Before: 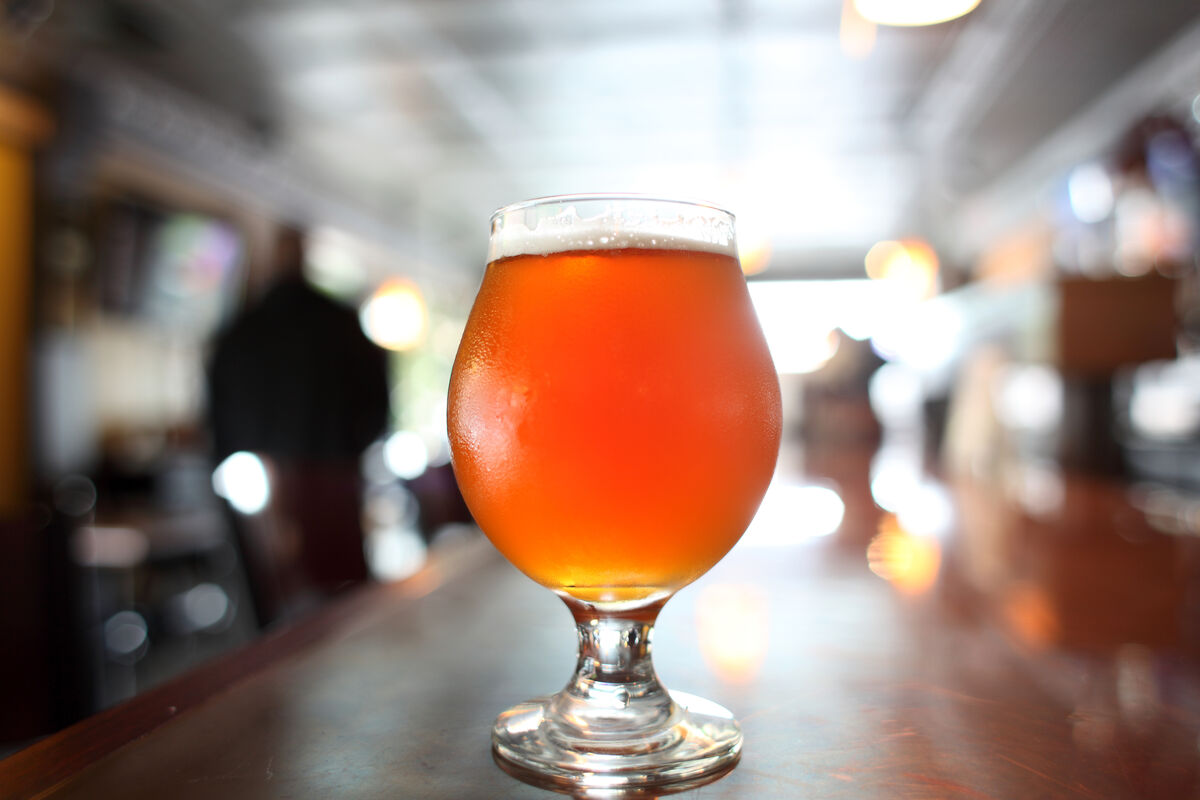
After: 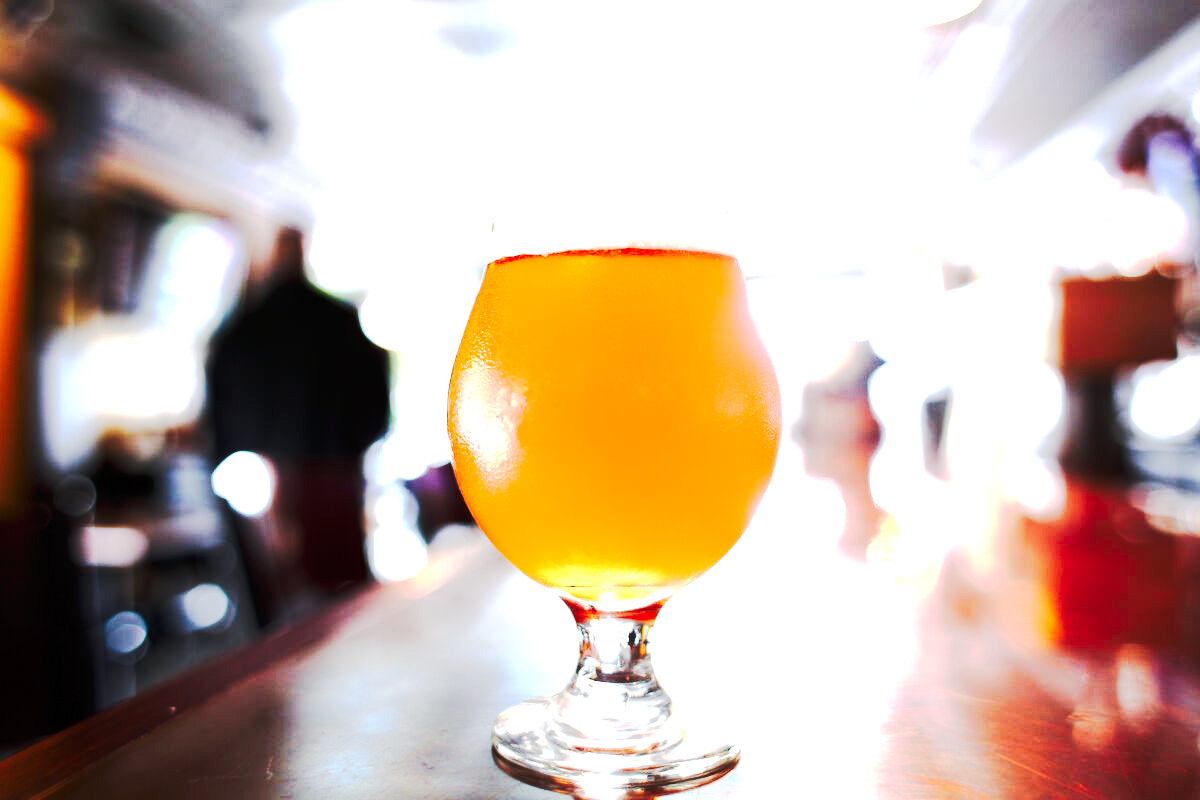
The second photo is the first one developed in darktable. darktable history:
color calibration: illuminant as shot in camera, x 0.358, y 0.373, temperature 4628.91 K
tone curve: curves: ch0 [(0, 0) (0.003, 0.002) (0.011, 0.004) (0.025, 0.005) (0.044, 0.009) (0.069, 0.013) (0.1, 0.017) (0.136, 0.036) (0.177, 0.066) (0.224, 0.102) (0.277, 0.143) (0.335, 0.197) (0.399, 0.268) (0.468, 0.389) (0.543, 0.549) (0.623, 0.714) (0.709, 0.801) (0.801, 0.854) (0.898, 0.9) (1, 1)], preserve colors none
exposure: black level correction 0, exposure 1.5 EV, compensate exposure bias true, compensate highlight preservation false
